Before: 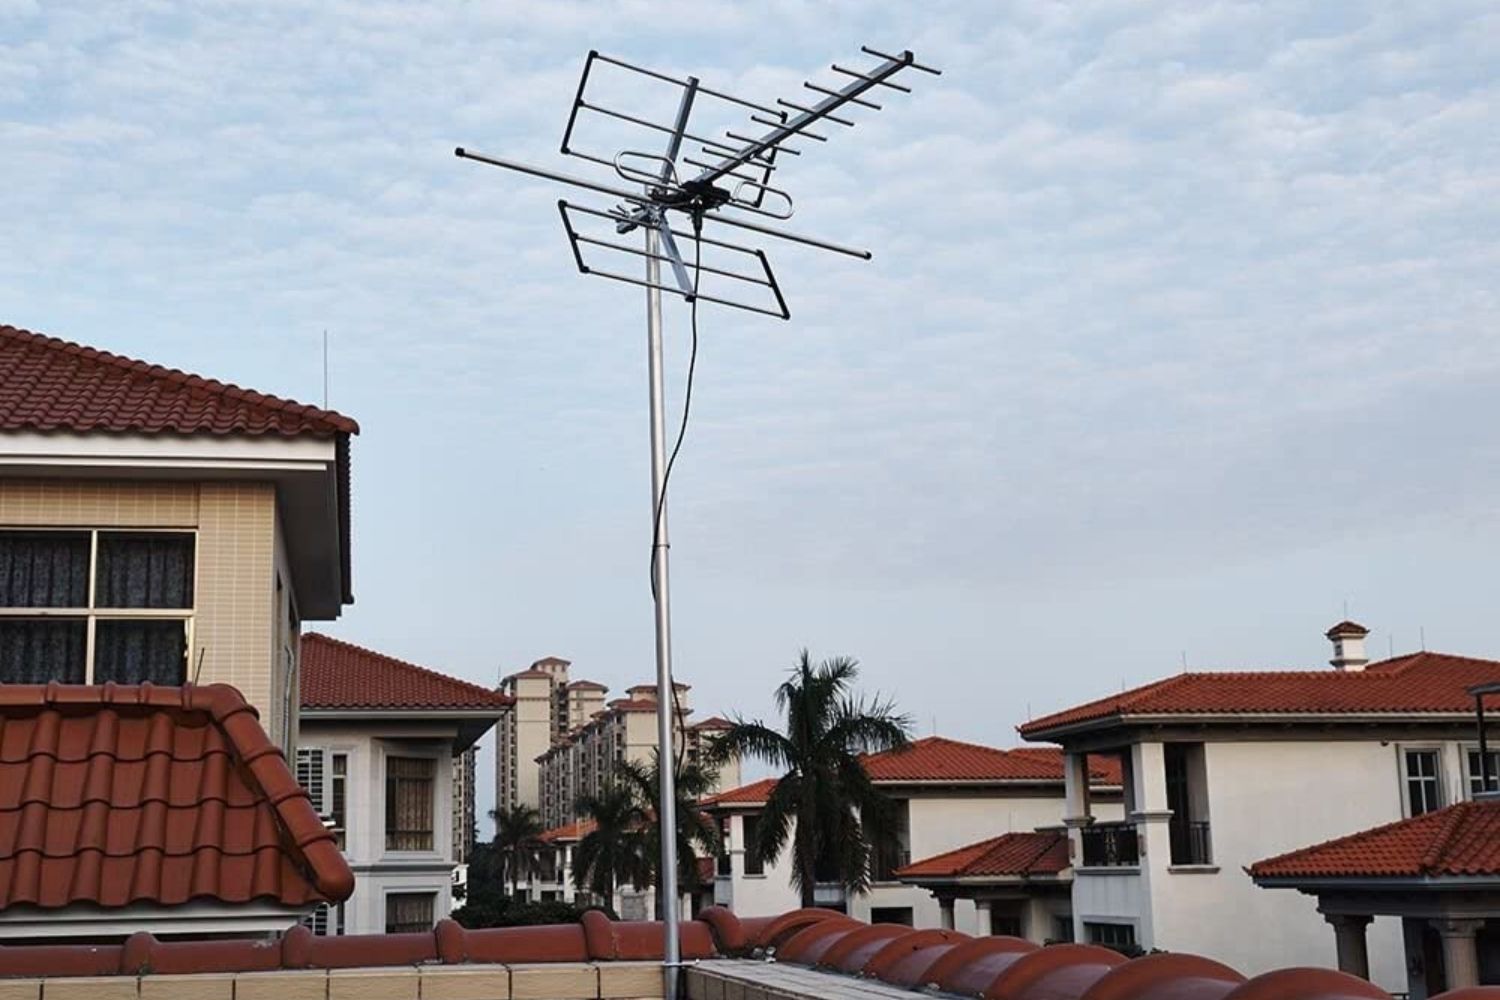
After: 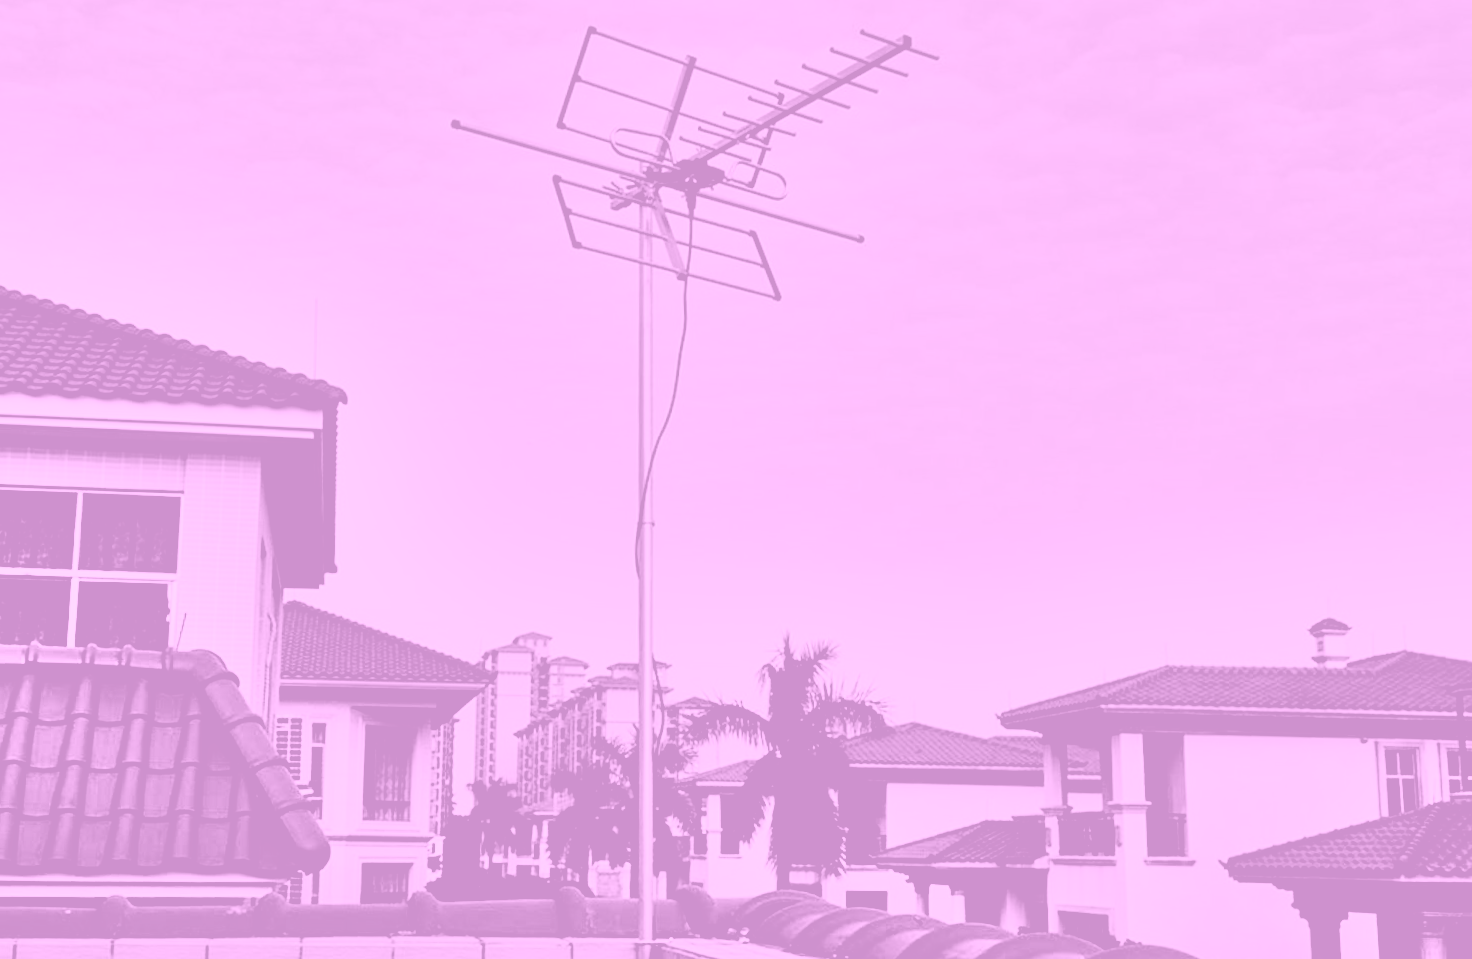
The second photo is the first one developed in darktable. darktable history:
filmic rgb: black relative exposure -2.85 EV, white relative exposure 4.56 EV, hardness 1.77, contrast 1.25, preserve chrominance no, color science v5 (2021)
colorize: hue 331.2°, saturation 69%, source mix 30.28%, lightness 69.02%, version 1
shadows and highlights: shadows 80.73, white point adjustment -9.07, highlights -61.46, soften with gaussian
rotate and perspective: rotation 1.57°, crop left 0.018, crop right 0.982, crop top 0.039, crop bottom 0.961
